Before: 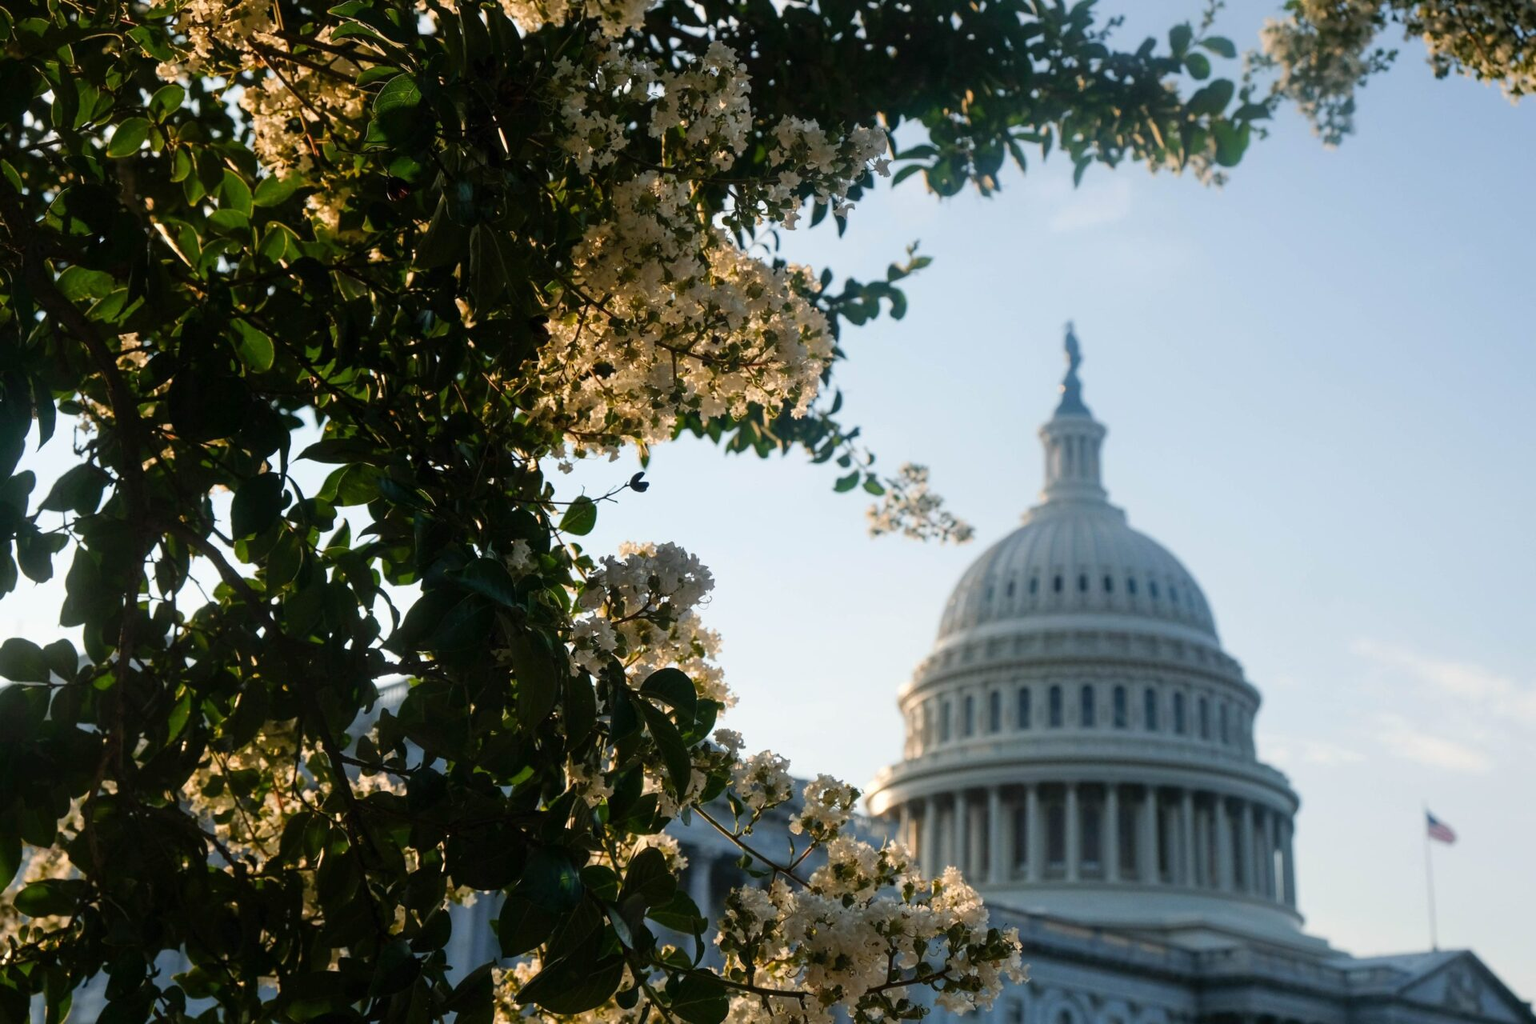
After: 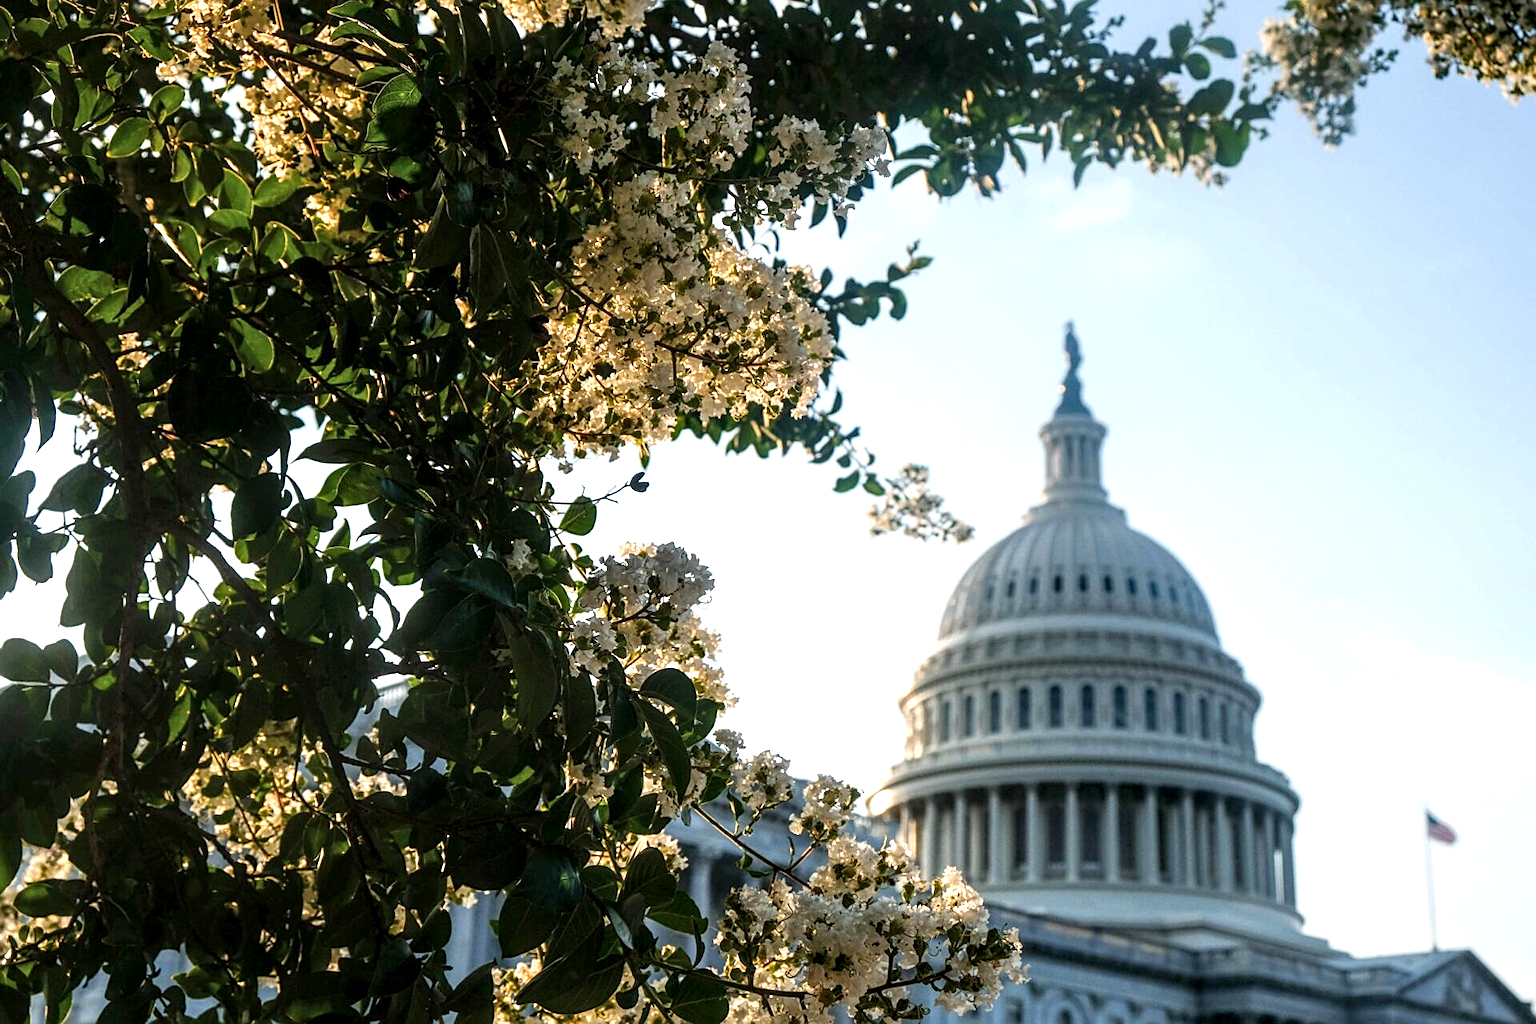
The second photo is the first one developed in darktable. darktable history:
local contrast: detail 150%
exposure: exposure 0.556 EV, compensate highlight preservation false
sharpen: on, module defaults
